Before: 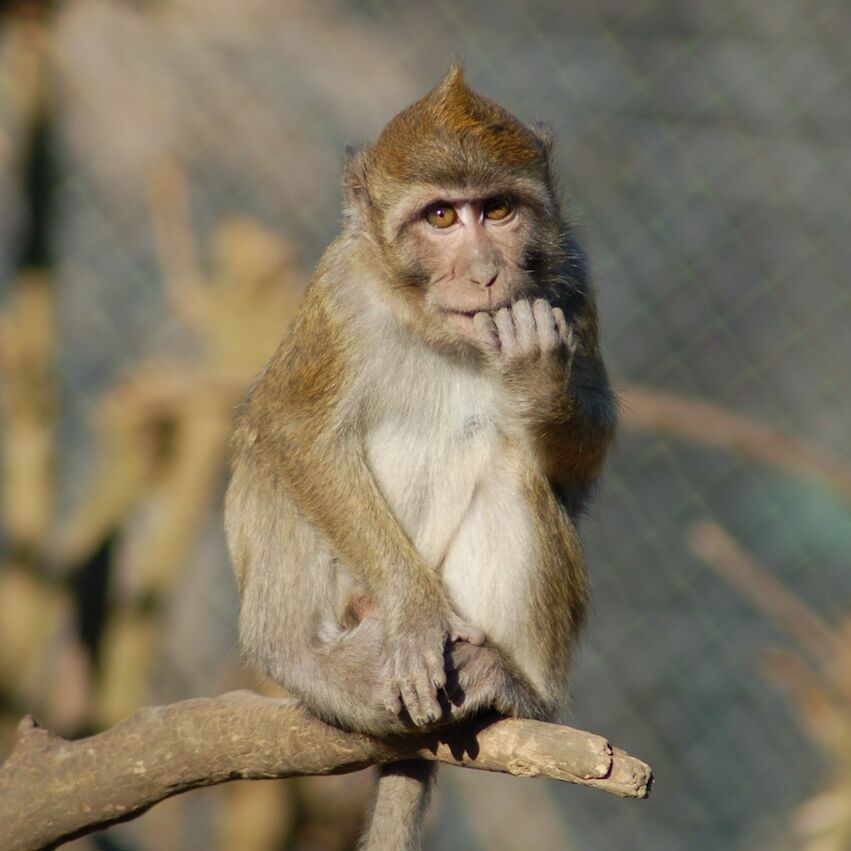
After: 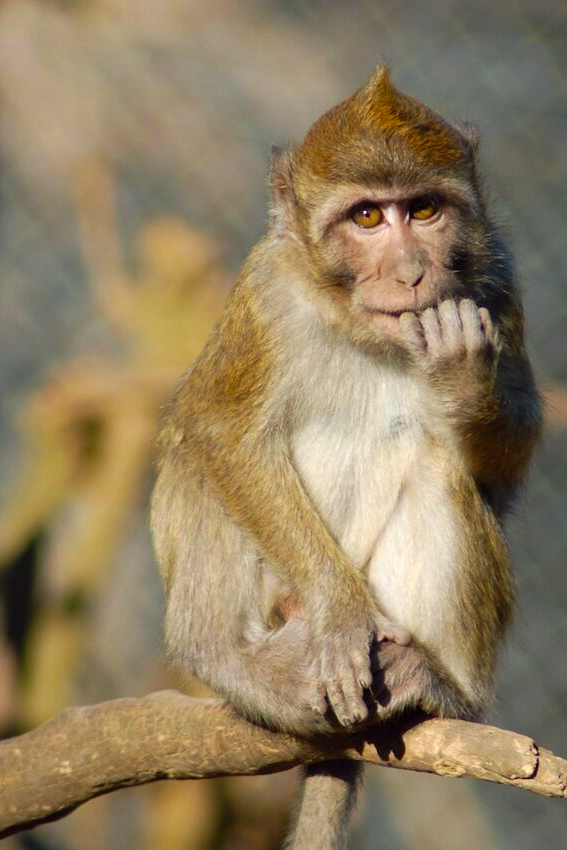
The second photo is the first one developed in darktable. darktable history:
color balance: lift [1, 1.001, 0.999, 1.001], gamma [1, 1.004, 1.007, 0.993], gain [1, 0.991, 0.987, 1.013], contrast 7.5%, contrast fulcrum 10%, output saturation 115%
crop and rotate: left 8.786%, right 24.548%
